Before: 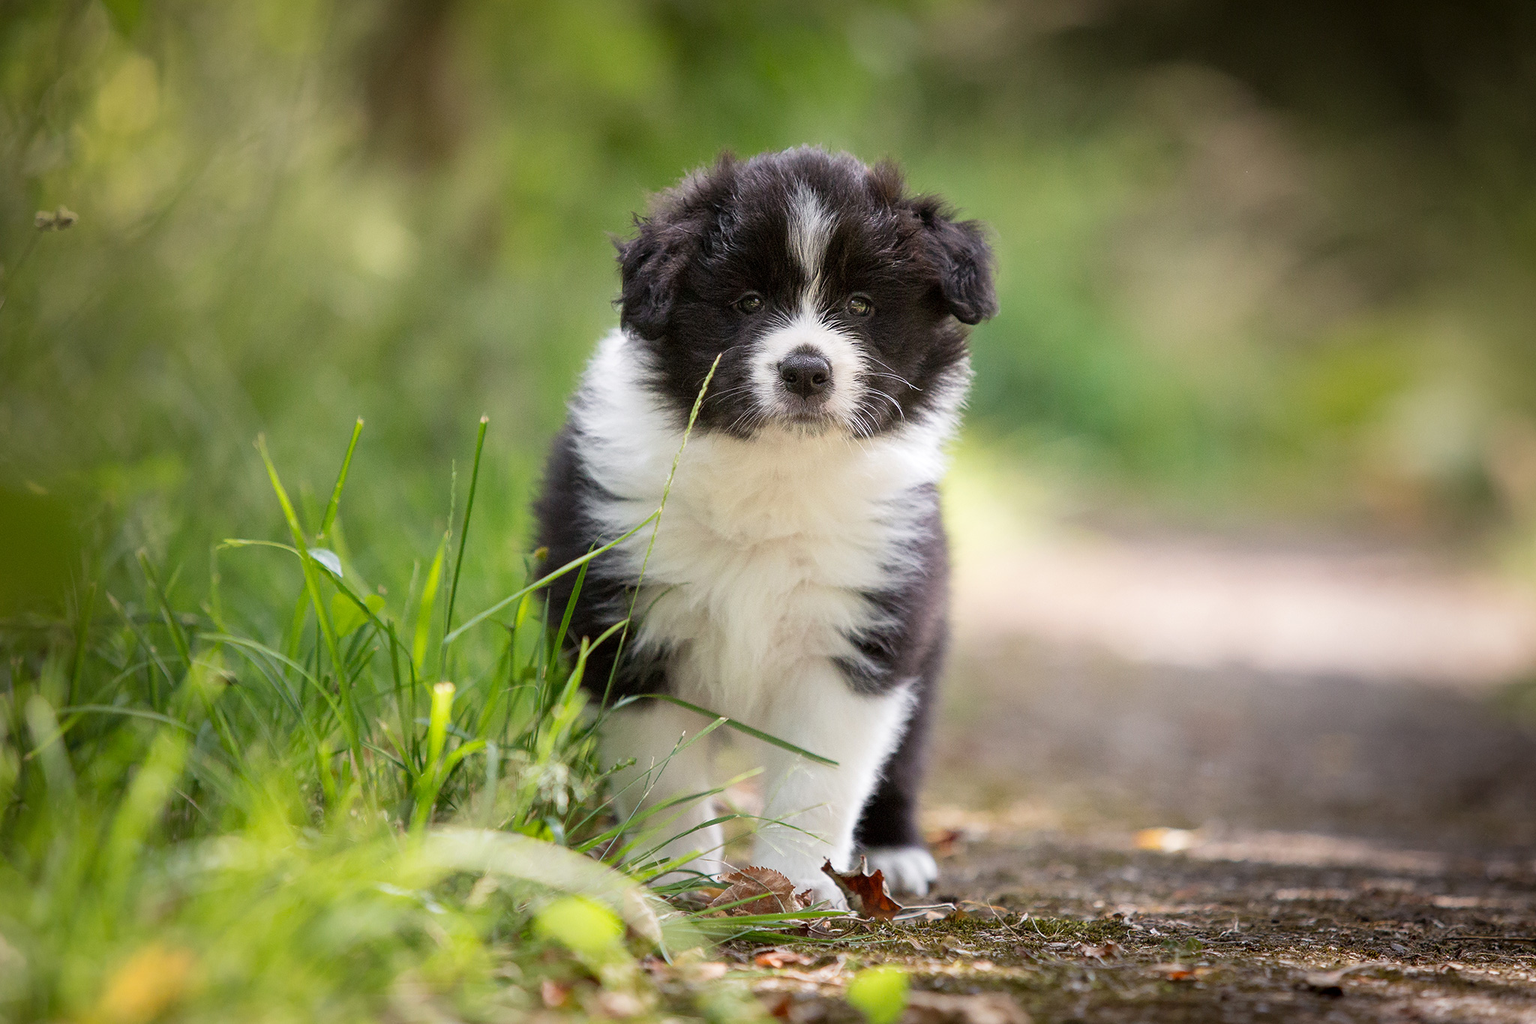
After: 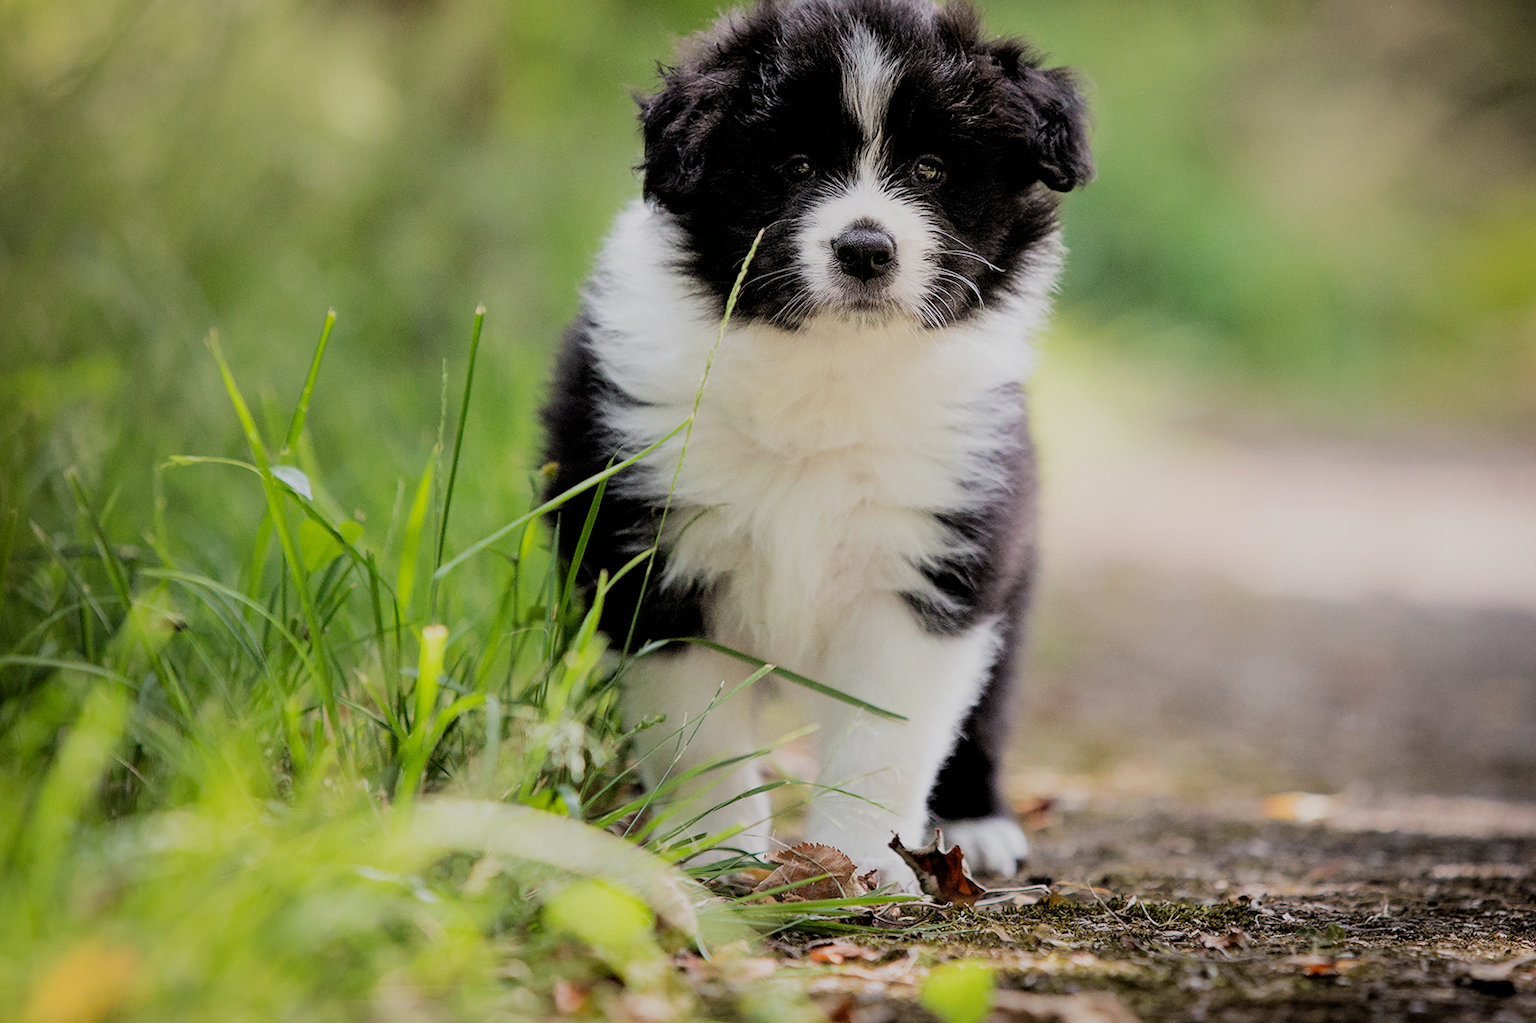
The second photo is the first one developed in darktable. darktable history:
filmic rgb: black relative exposure -4.14 EV, white relative exposure 5.1 EV, hardness 2.11, contrast 1.165
rotate and perspective: rotation -0.45°, automatic cropping original format, crop left 0.008, crop right 0.992, crop top 0.012, crop bottom 0.988
crop and rotate: left 4.842%, top 15.51%, right 10.668%
